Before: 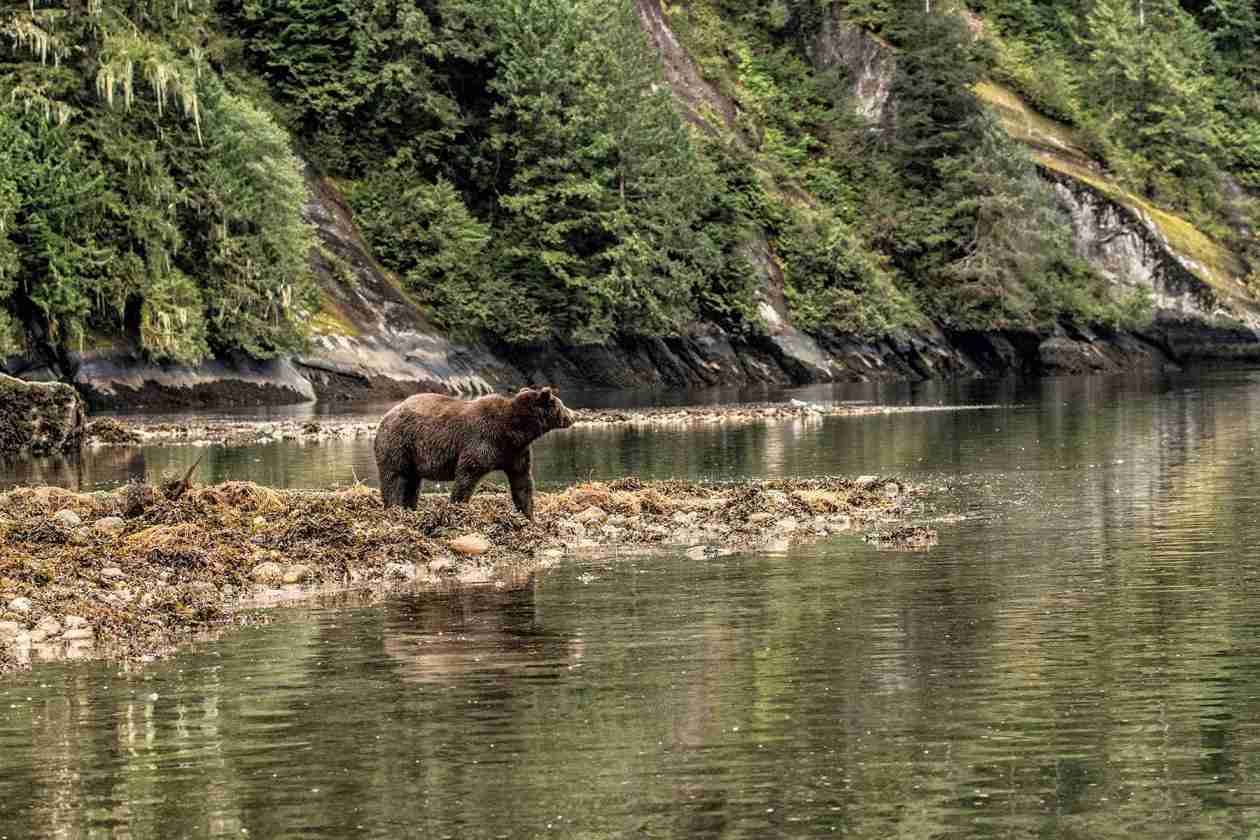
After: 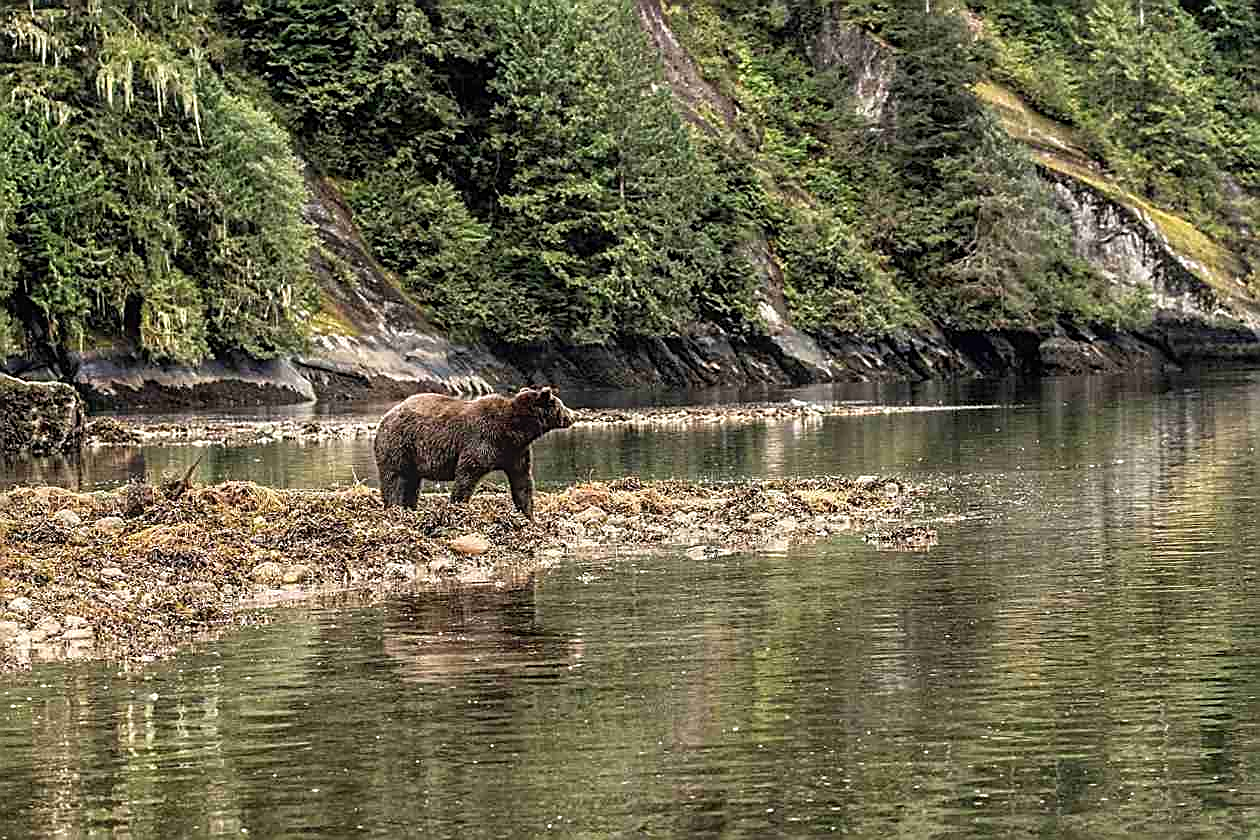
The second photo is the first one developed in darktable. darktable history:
bloom: size 13.65%, threshold 98.39%, strength 4.82%
sharpen: amount 1
